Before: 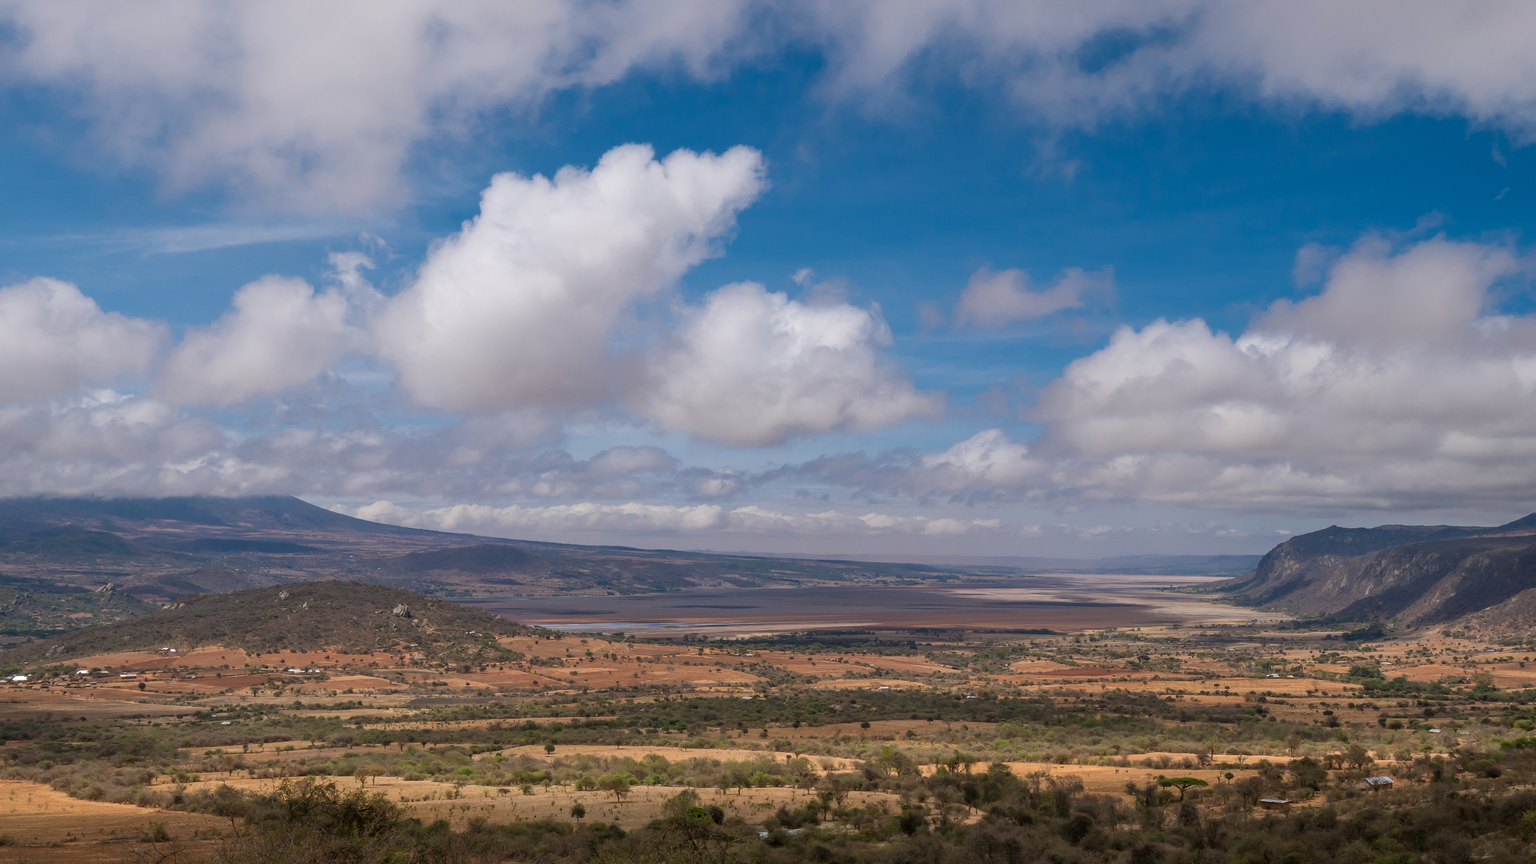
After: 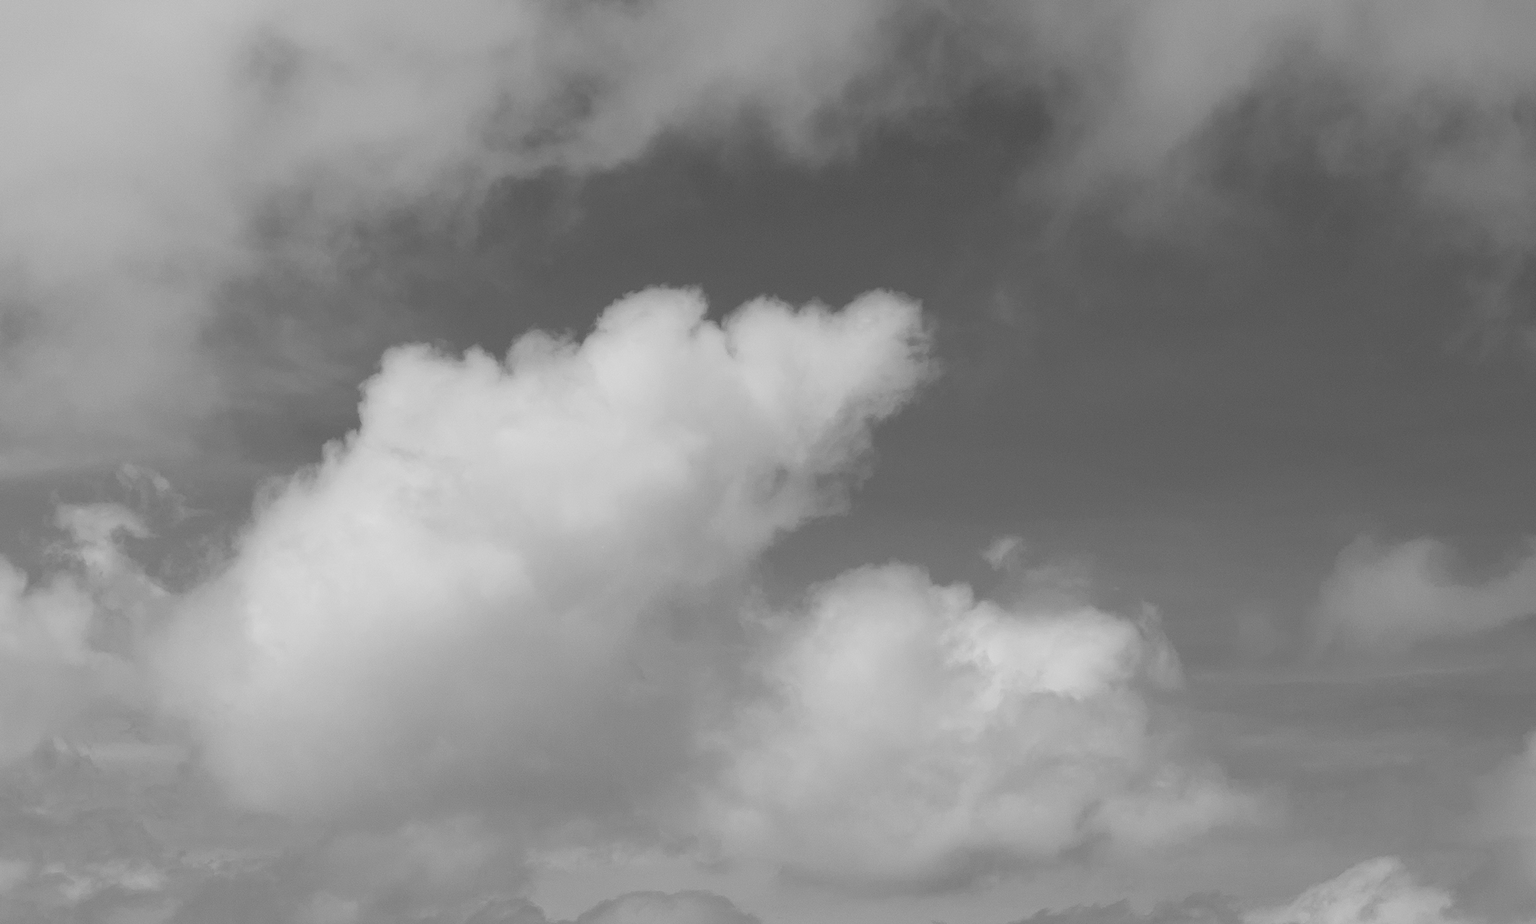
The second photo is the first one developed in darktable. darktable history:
crop: left 19.556%, right 30.401%, bottom 46.458%
monochrome: a -35.87, b 49.73, size 1.7
